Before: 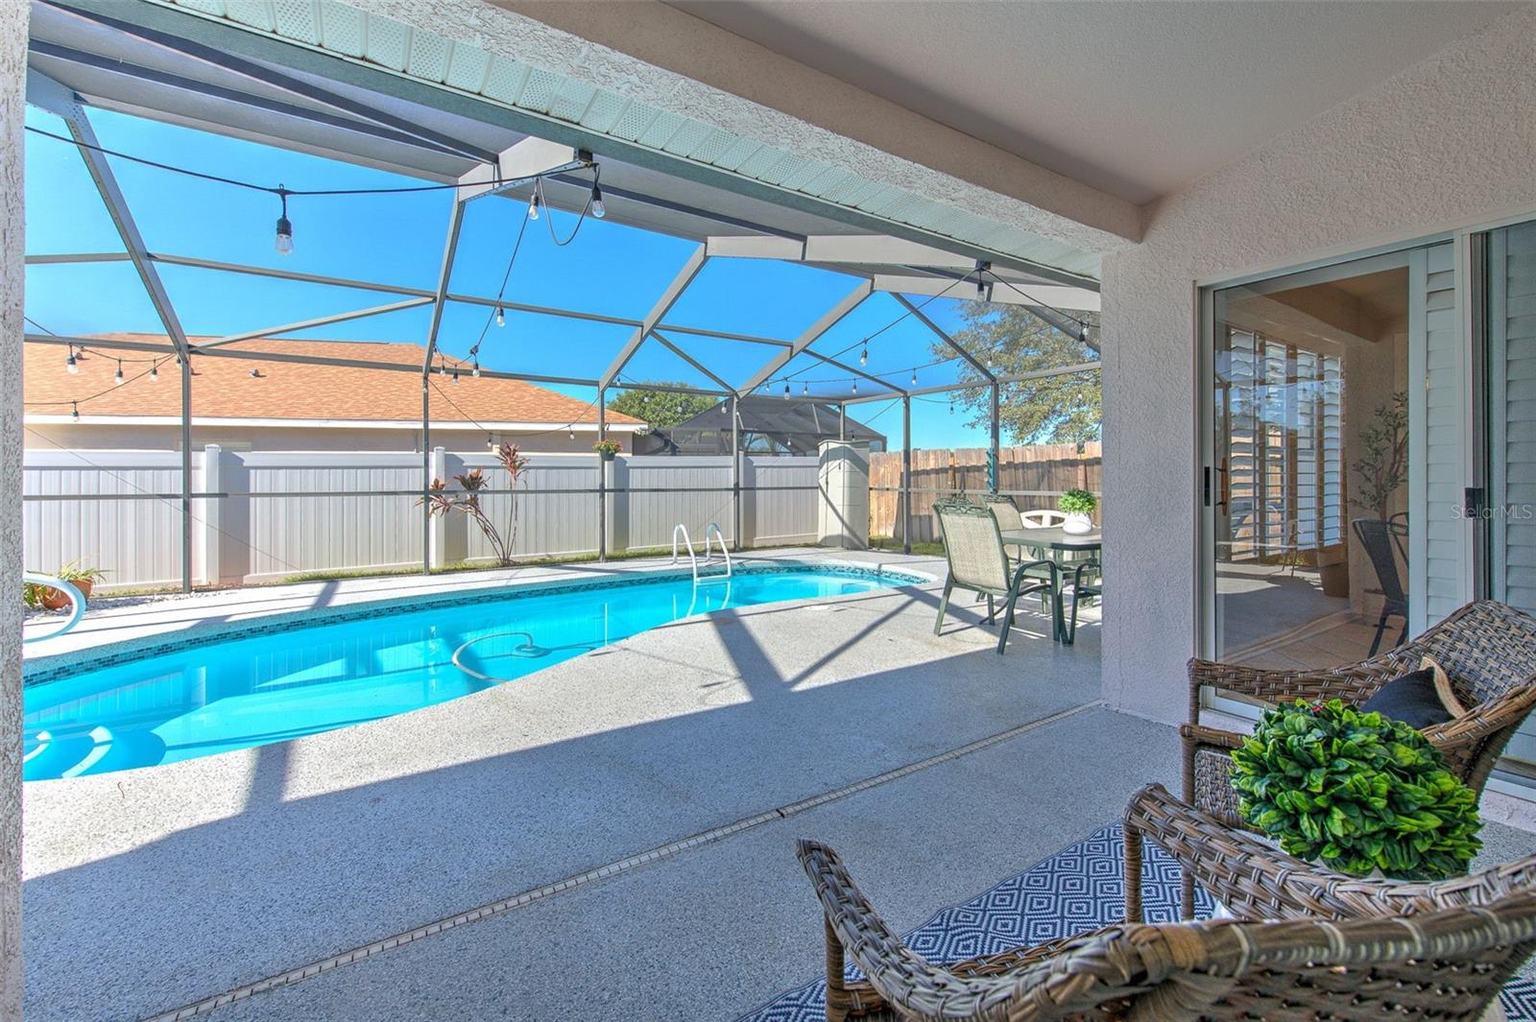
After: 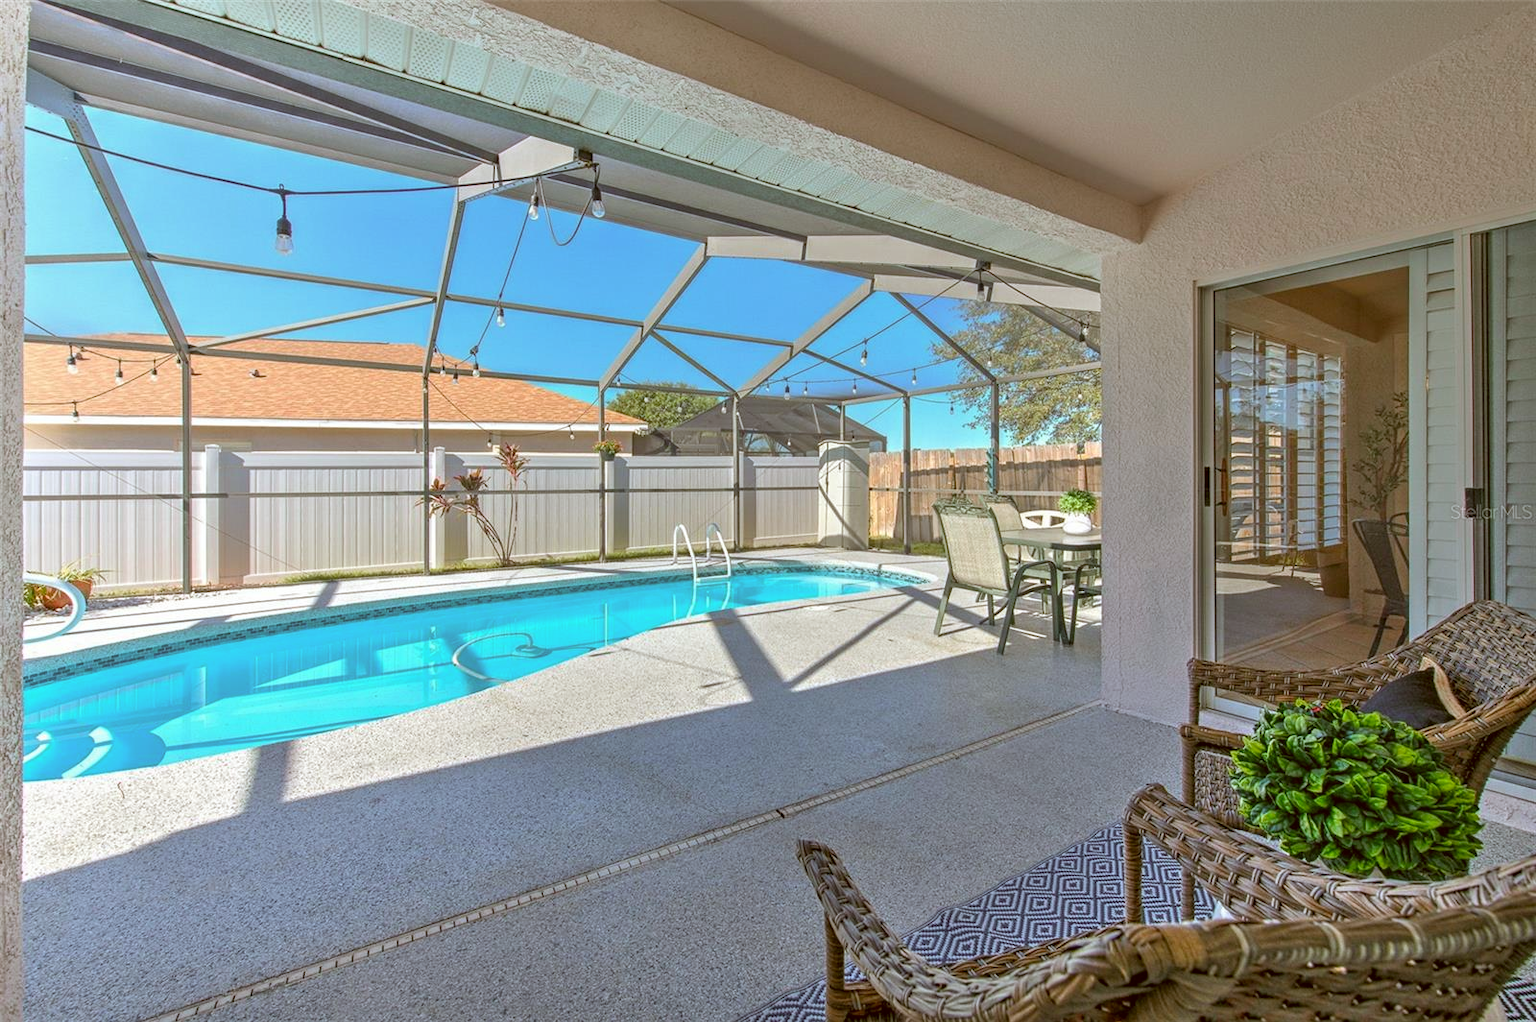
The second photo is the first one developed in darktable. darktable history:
color correction: highlights a* -0.607, highlights b* 0.178, shadows a* 4.75, shadows b* 20.37
